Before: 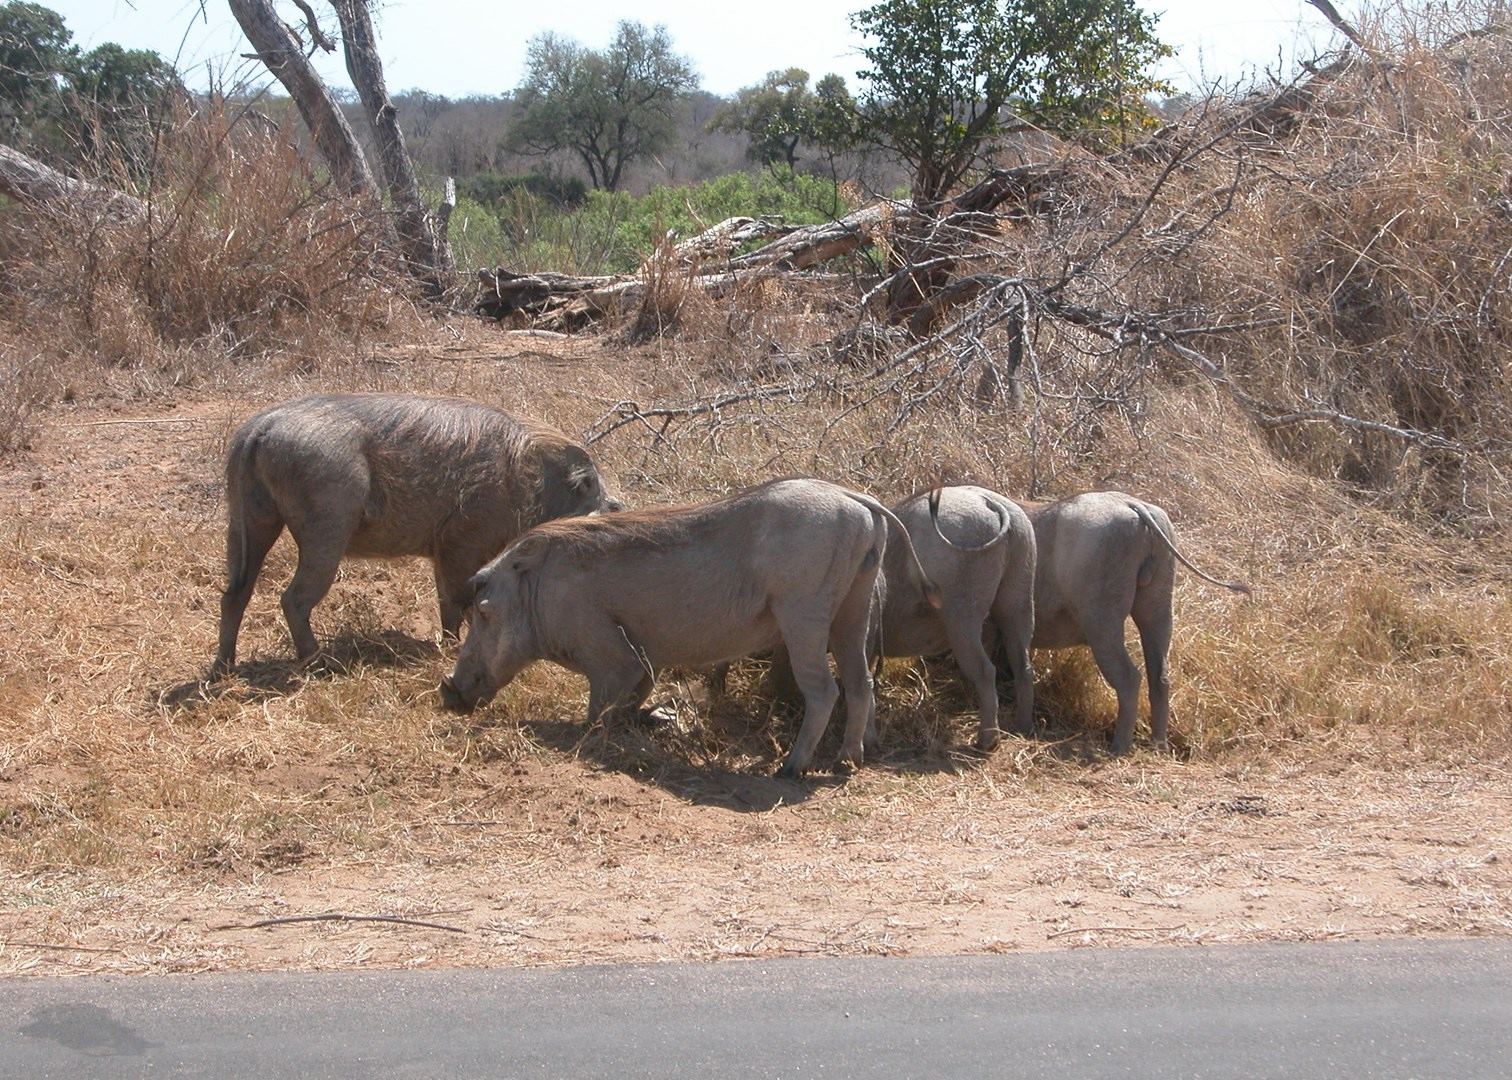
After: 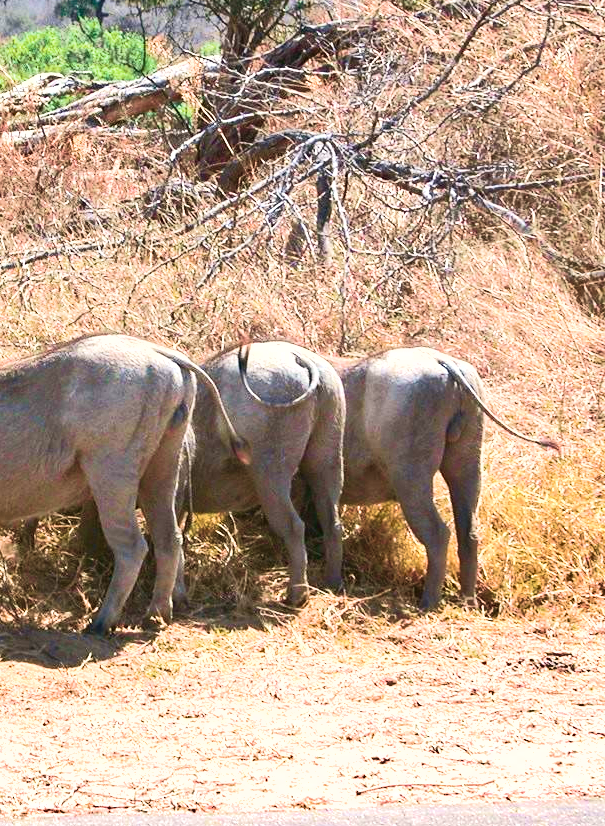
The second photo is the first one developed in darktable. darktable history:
haze removal: compatibility mode true, adaptive false
exposure: black level correction 0, exposure 1.1 EV, compensate exposure bias true, compensate highlight preservation false
crop: left 45.721%, top 13.393%, right 14.118%, bottom 10.01%
contrast brightness saturation: saturation -0.17
tone curve: curves: ch0 [(0, 0.023) (0.132, 0.075) (0.251, 0.186) (0.463, 0.461) (0.662, 0.757) (0.854, 0.909) (1, 0.973)]; ch1 [(0, 0) (0.447, 0.411) (0.483, 0.469) (0.498, 0.496) (0.518, 0.514) (0.561, 0.579) (0.604, 0.645) (0.669, 0.73) (0.819, 0.93) (1, 1)]; ch2 [(0, 0) (0.307, 0.315) (0.425, 0.438) (0.483, 0.477) (0.503, 0.503) (0.526, 0.534) (0.567, 0.569) (0.617, 0.674) (0.703, 0.797) (0.985, 0.966)], color space Lab, independent channels
velvia: strength 75%
shadows and highlights: low approximation 0.01, soften with gaussian
